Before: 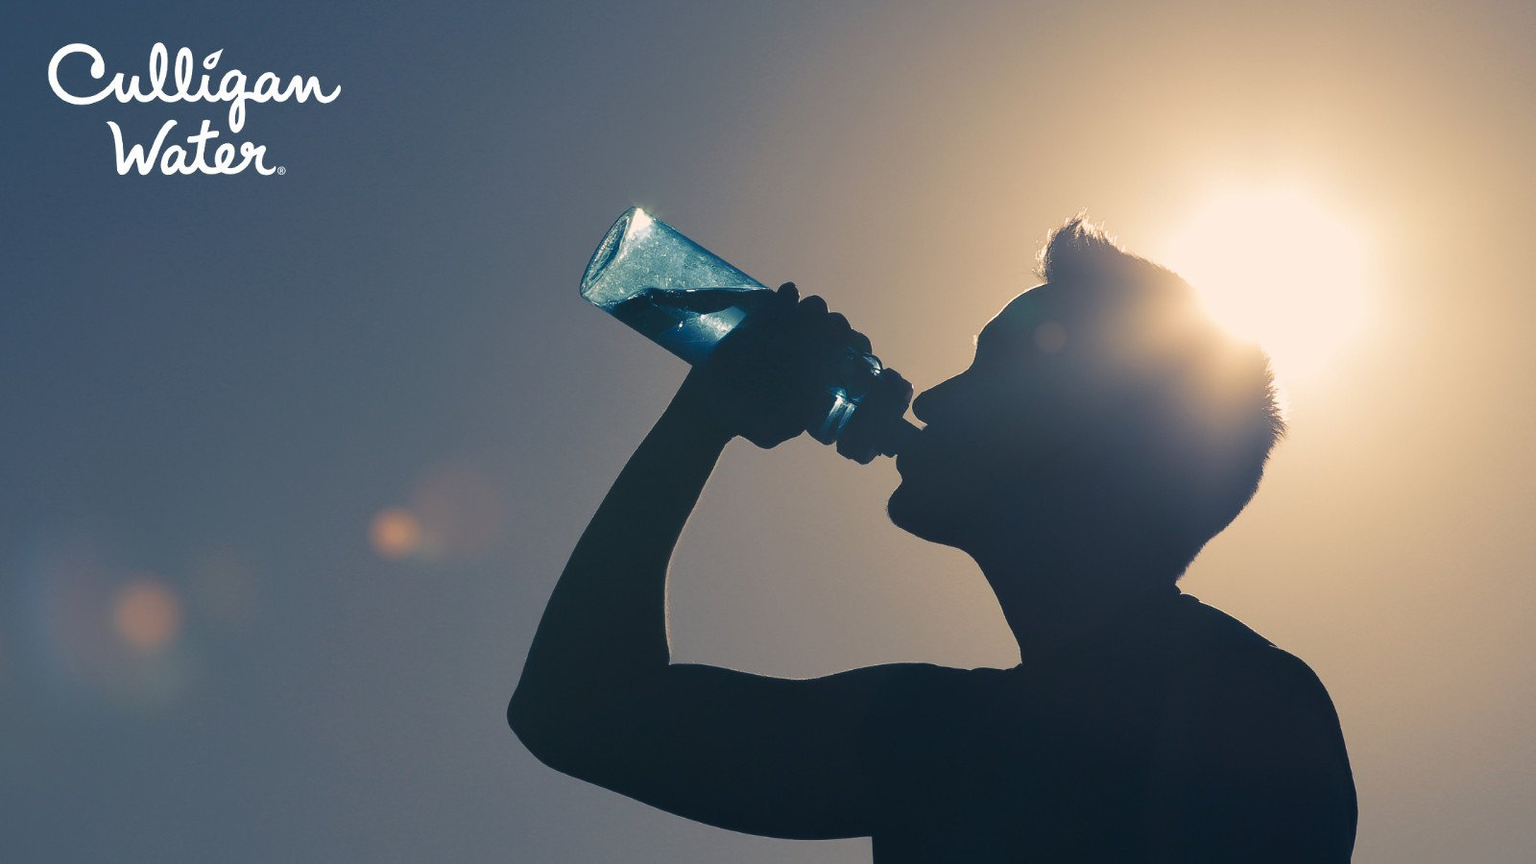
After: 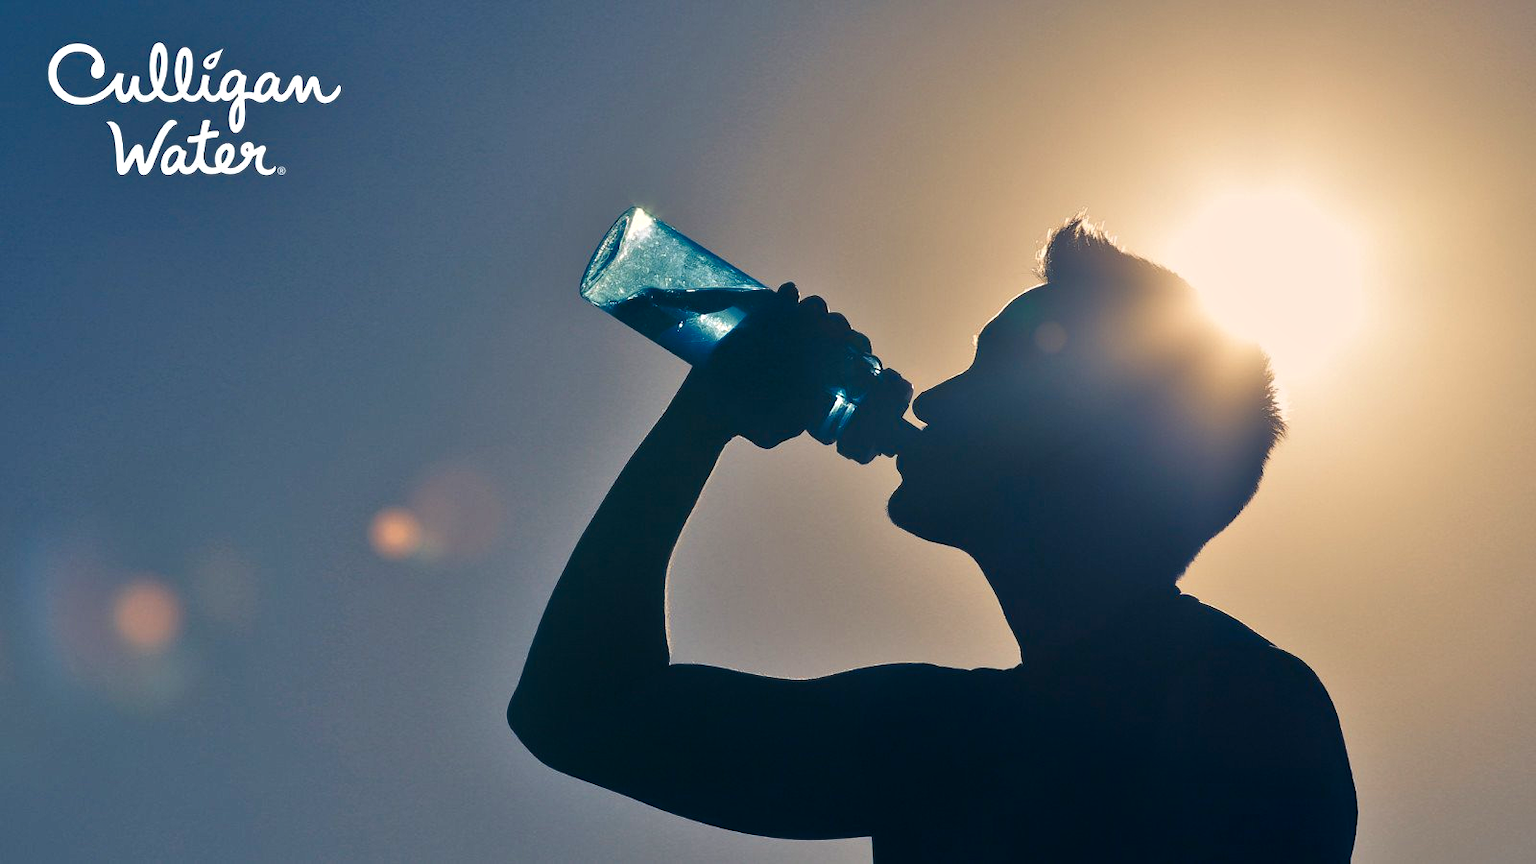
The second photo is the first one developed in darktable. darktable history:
tone equalizer: -7 EV 0.15 EV, -6 EV 0.6 EV, -5 EV 1.15 EV, -4 EV 1.33 EV, -3 EV 1.15 EV, -2 EV 0.6 EV, -1 EV 0.15 EV, mask exposure compensation -0.5 EV
contrast brightness saturation: contrast 0.13, brightness -0.24, saturation 0.14
